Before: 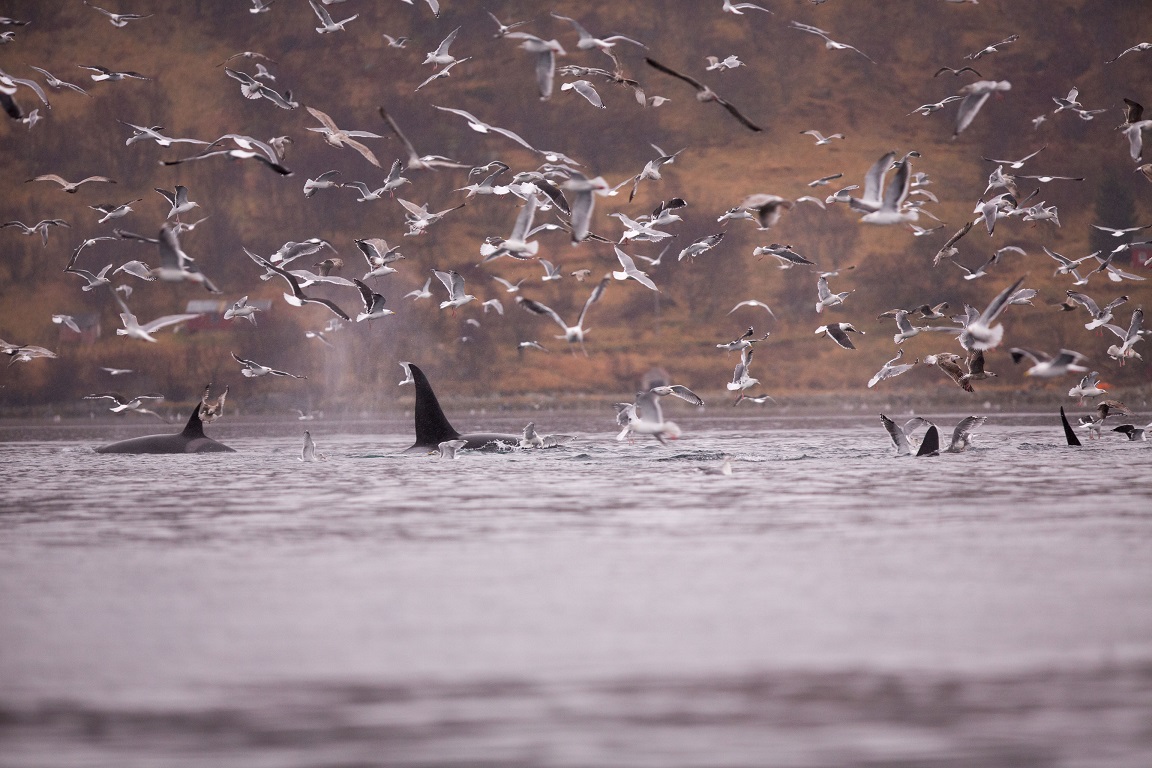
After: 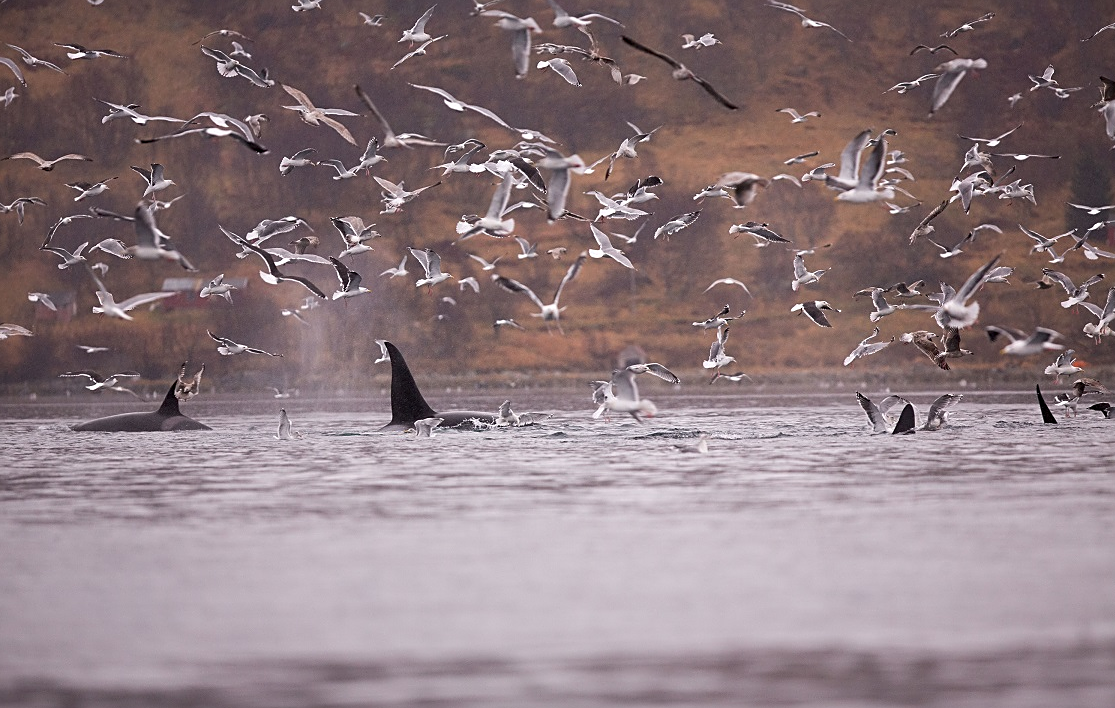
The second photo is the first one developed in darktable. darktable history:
sharpen: on, module defaults
crop: left 2.157%, top 2.93%, right 0.978%, bottom 4.88%
